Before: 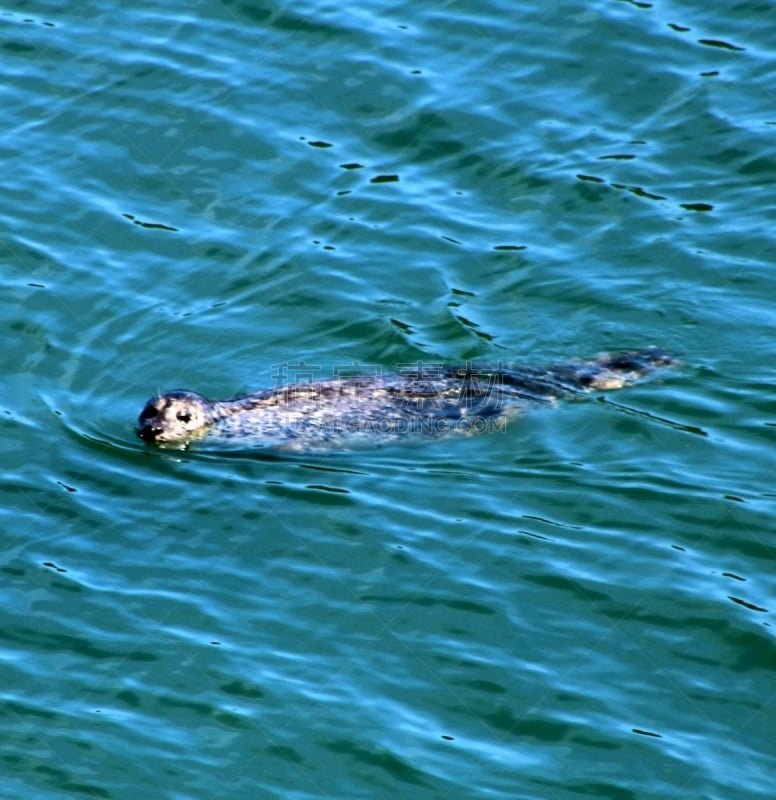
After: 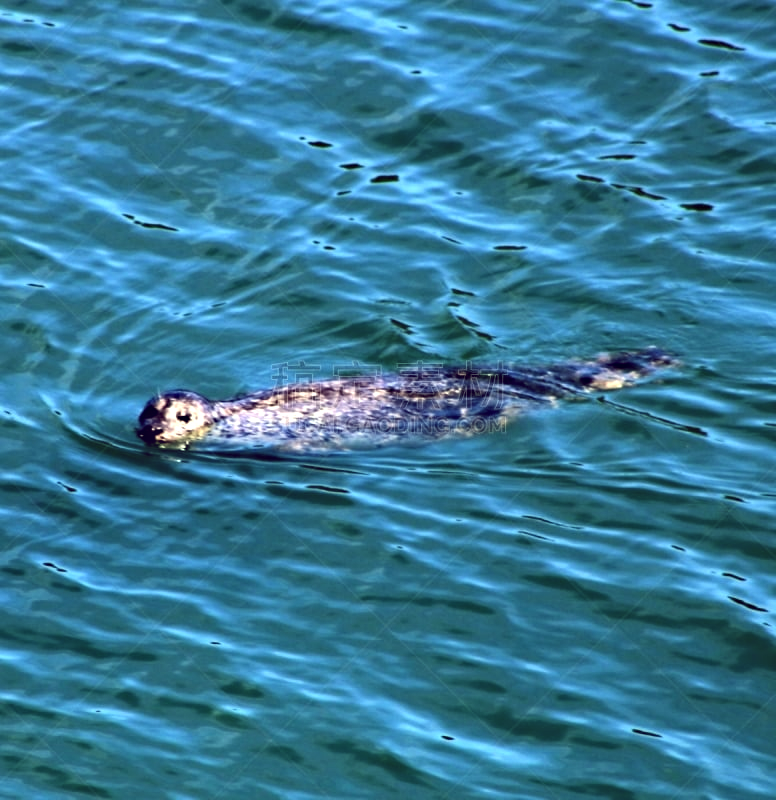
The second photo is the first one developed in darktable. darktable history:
contrast brightness saturation: saturation -0.05
haze removal: compatibility mode true, adaptive false
color balance: lift [1.001, 0.997, 0.99, 1.01], gamma [1.007, 1, 0.975, 1.025], gain [1, 1.065, 1.052, 0.935], contrast 13.25%
